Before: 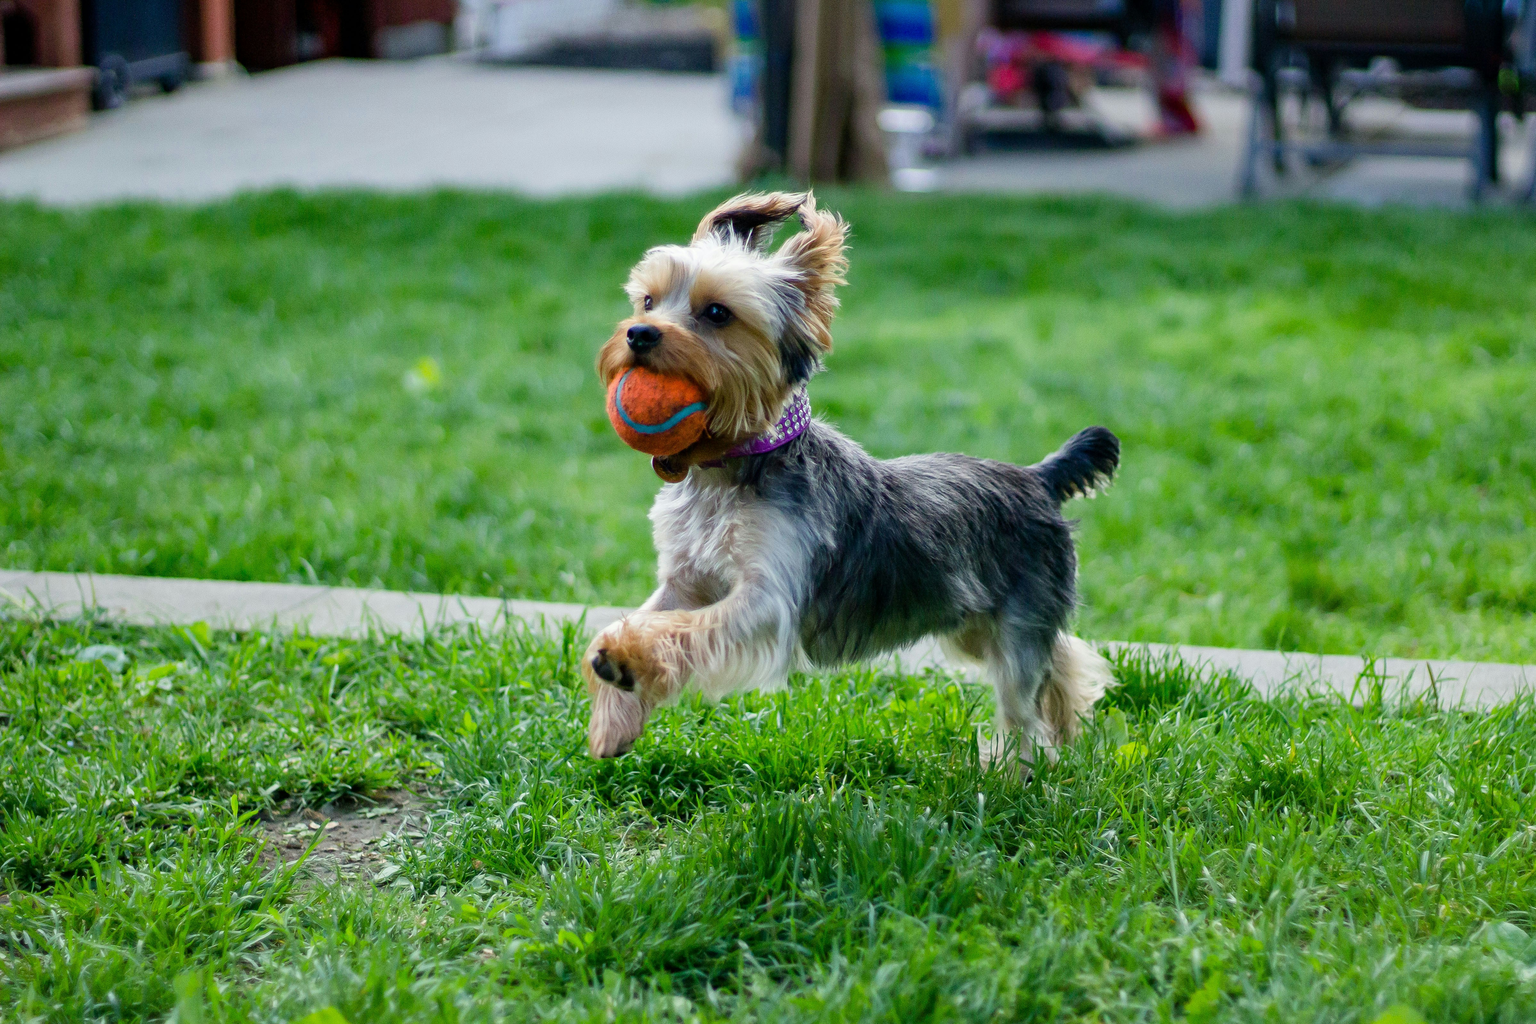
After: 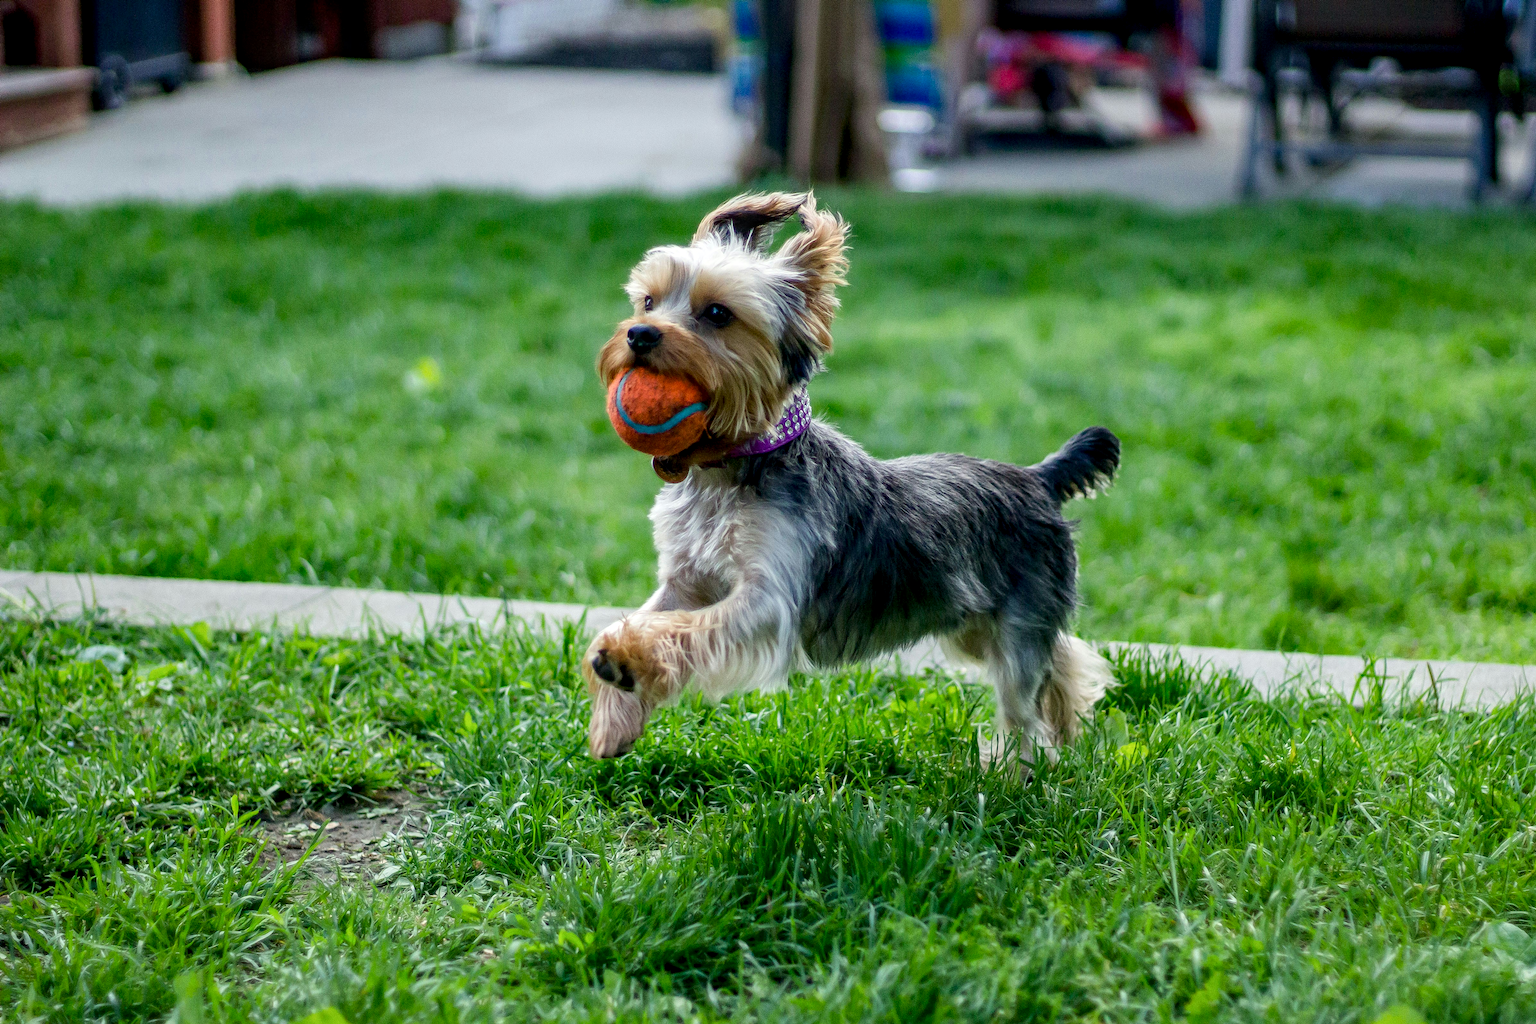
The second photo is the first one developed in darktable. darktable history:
local contrast: detail 130%
contrast brightness saturation: contrast 0.034, brightness -0.044
